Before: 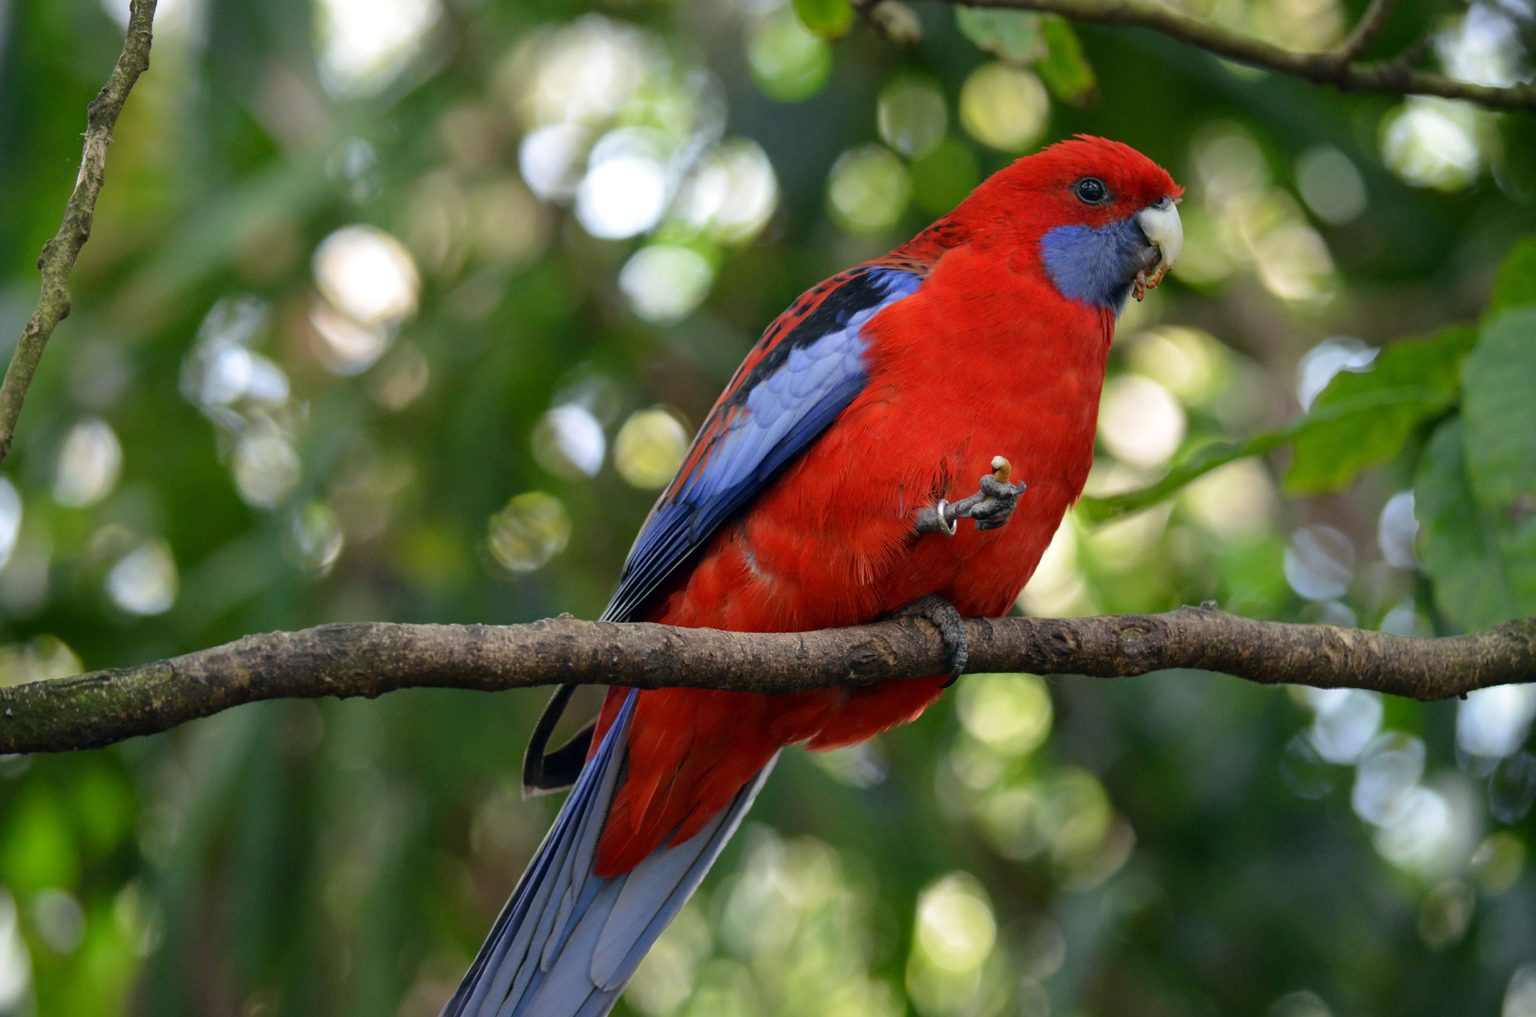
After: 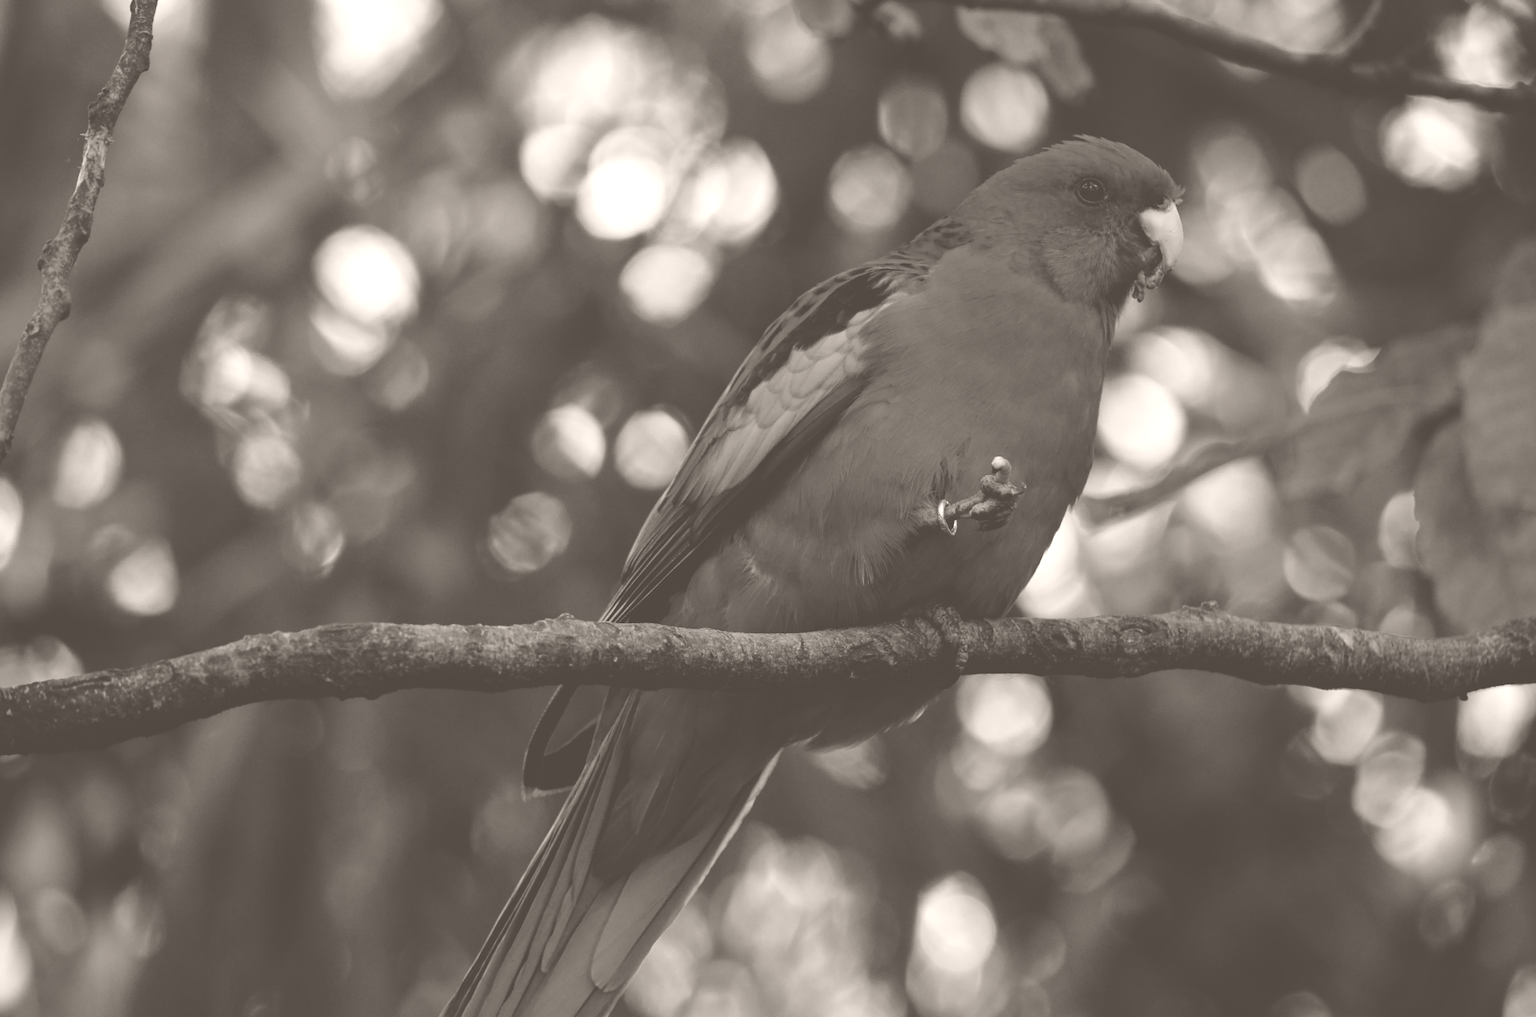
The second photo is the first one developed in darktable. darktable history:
contrast brightness saturation: brightness -0.52
filmic rgb: black relative exposure -7.65 EV, white relative exposure 4.56 EV, hardness 3.61
colorize: hue 34.49°, saturation 35.33%, source mix 100%, lightness 55%, version 1
